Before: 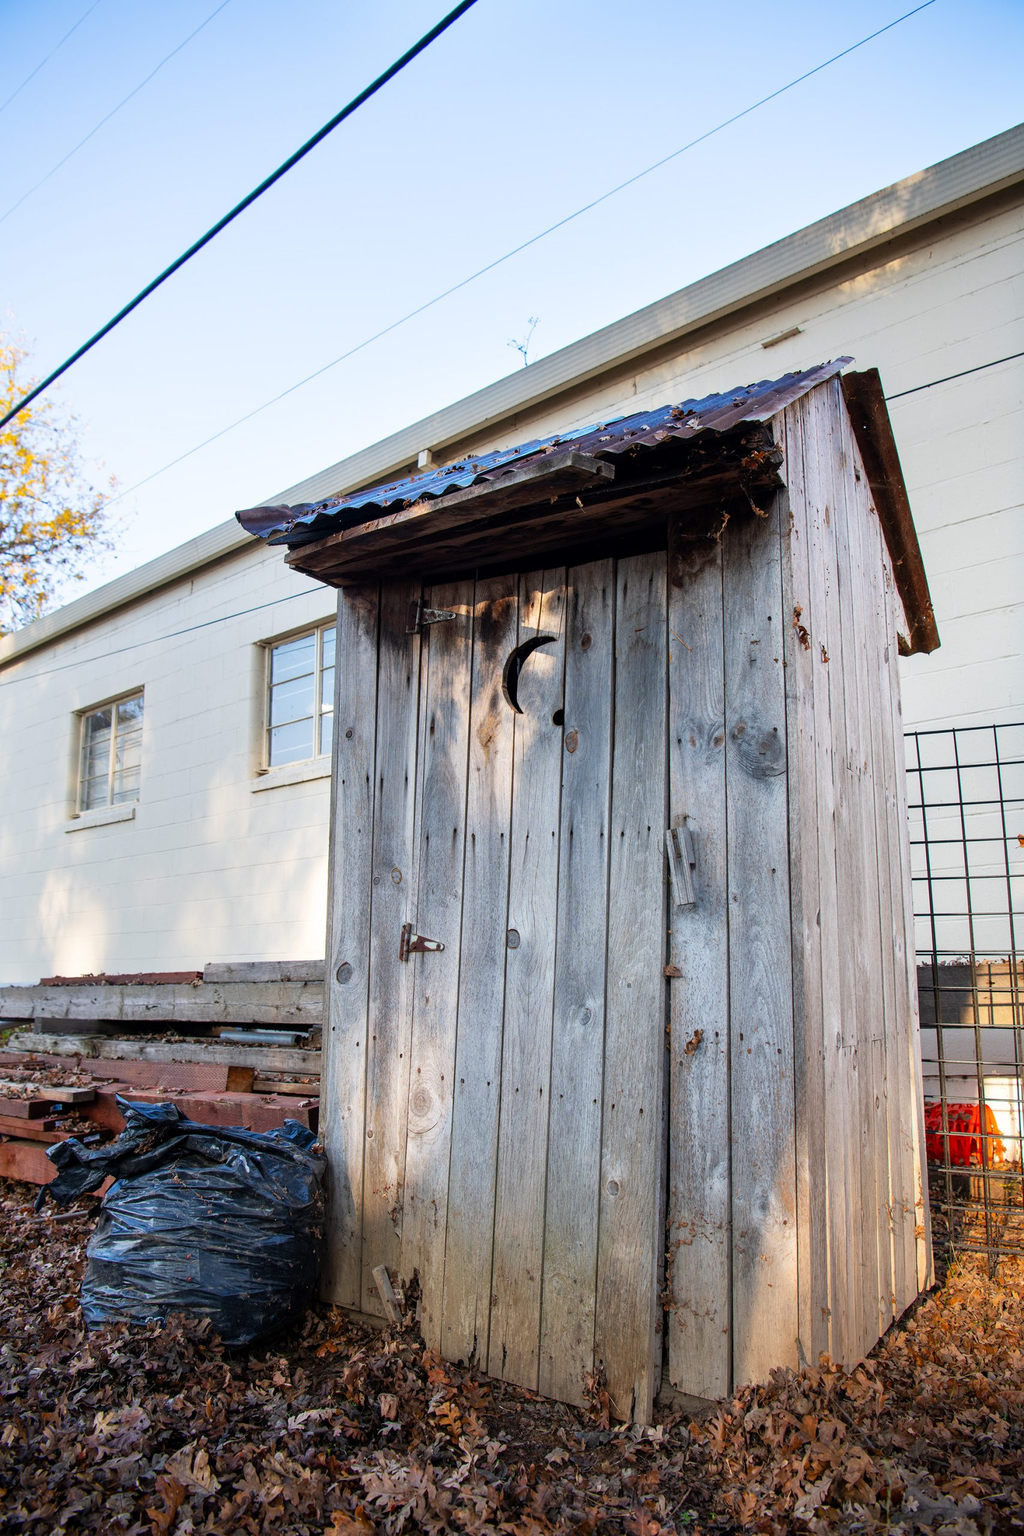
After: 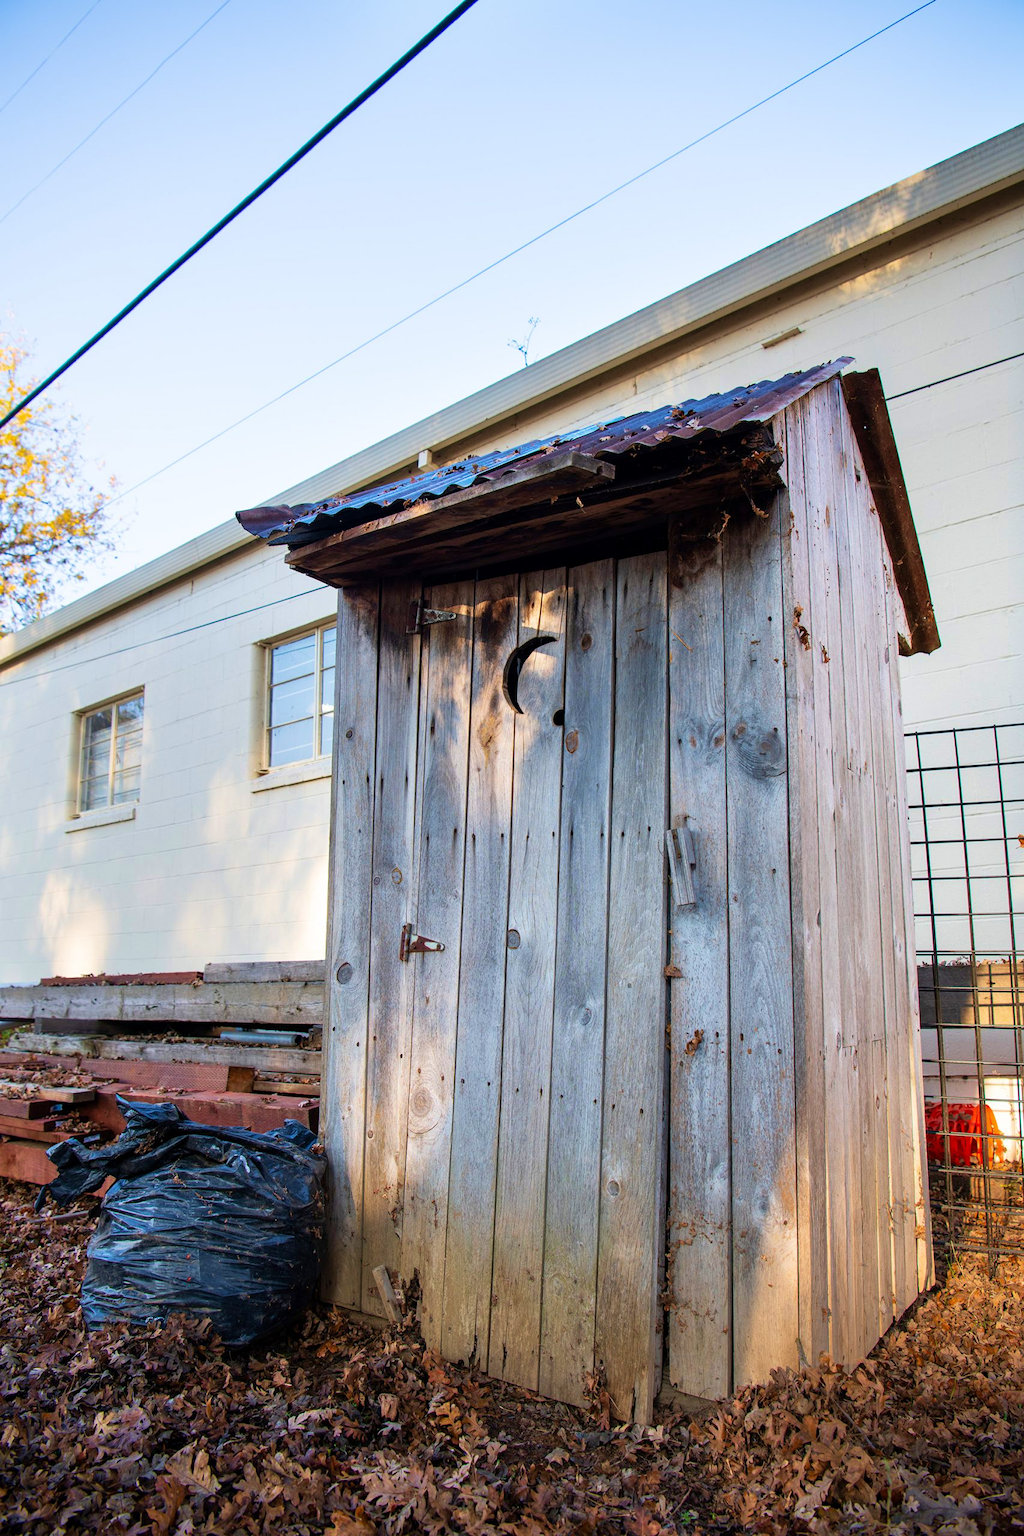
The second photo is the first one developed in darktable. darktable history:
velvia: strength 44.46%
